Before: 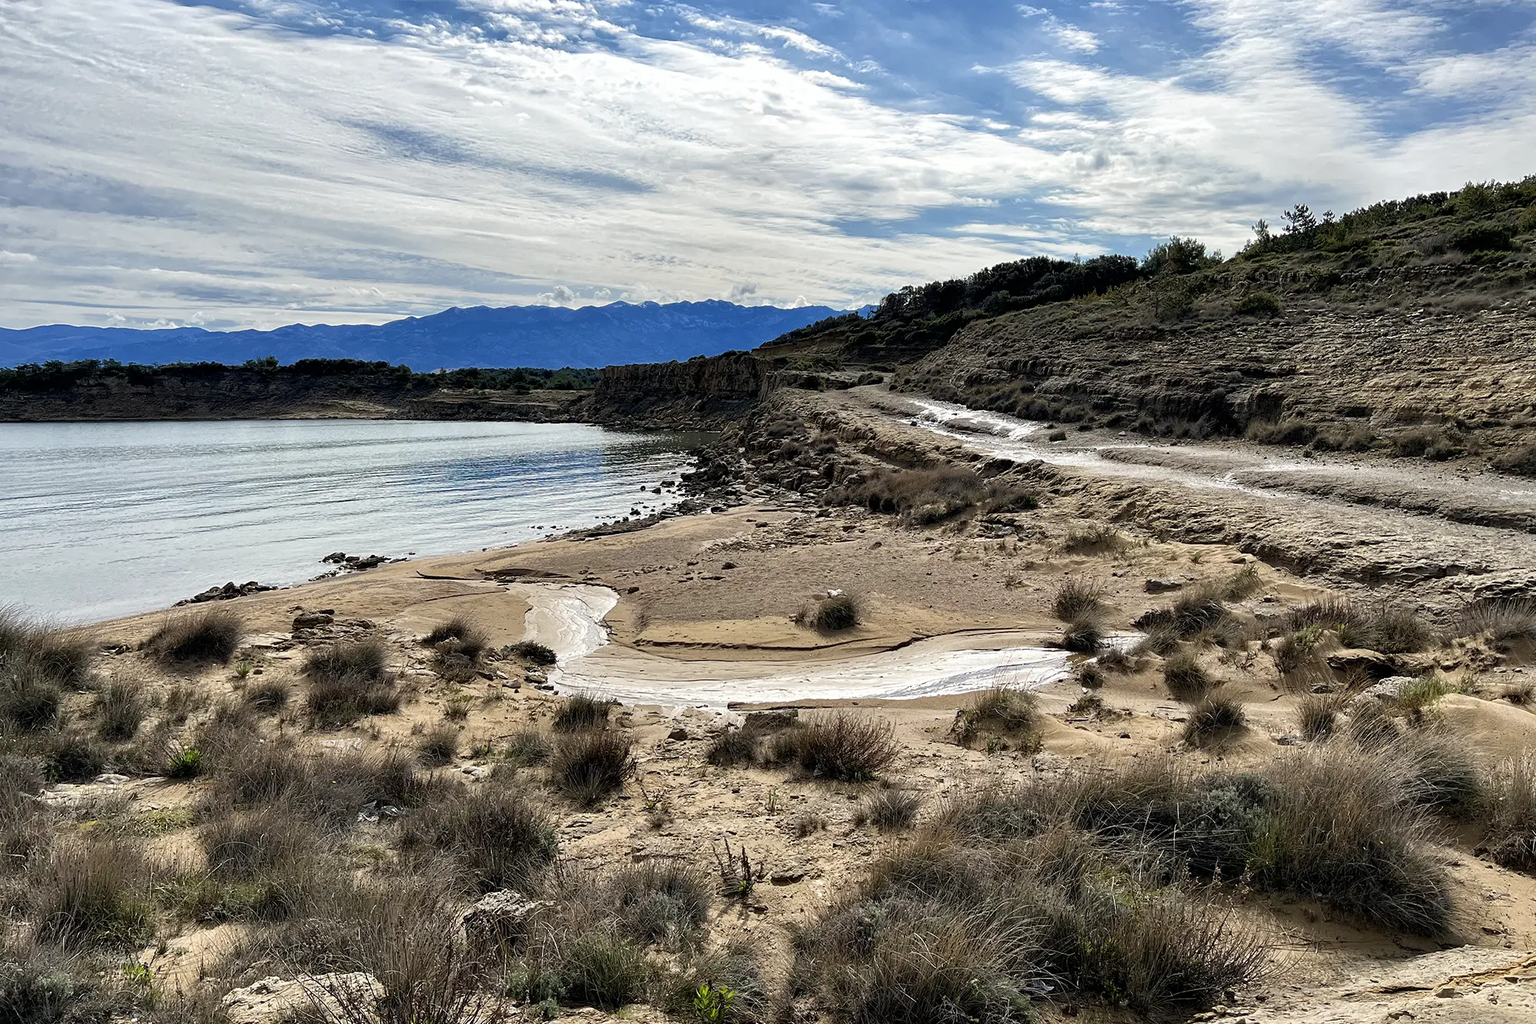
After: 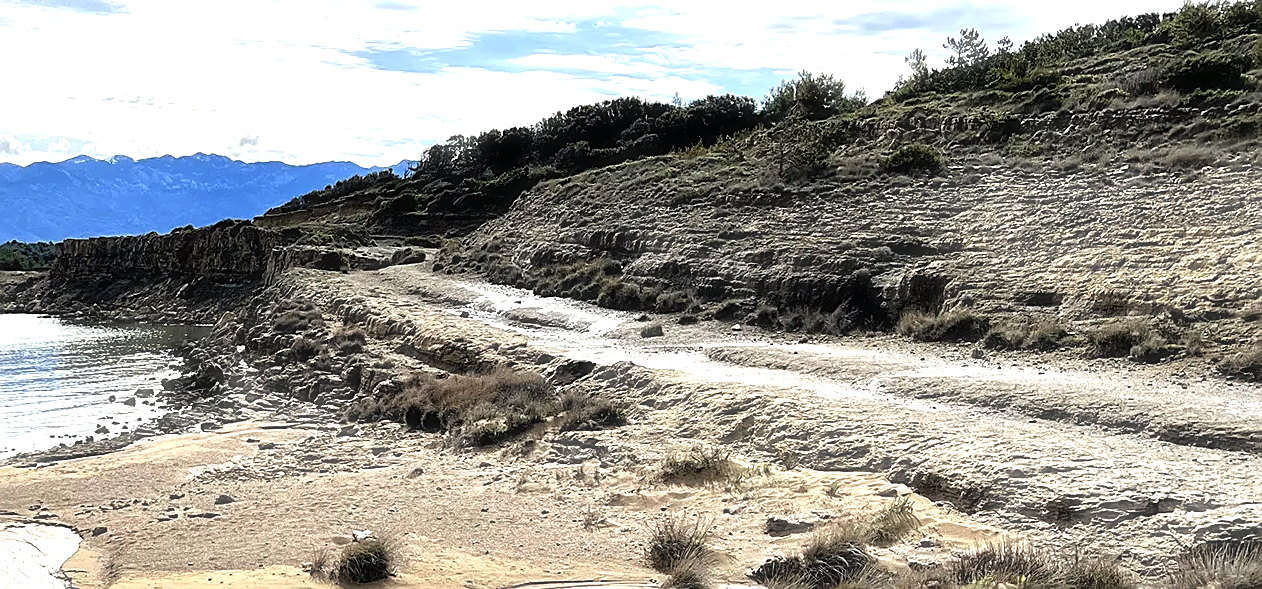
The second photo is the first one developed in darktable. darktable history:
levels: levels [0, 0.478, 1]
sharpen: on, module defaults
crop: left 36.287%, top 17.838%, right 0.581%, bottom 37.936%
vignetting: fall-off start 100.76%
tone equalizer: -8 EV -1.09 EV, -7 EV -1.01 EV, -6 EV -0.842 EV, -5 EV -0.596 EV, -3 EV 0.597 EV, -2 EV 0.881 EV, -1 EV 1 EV, +0 EV 1.08 EV, mask exposure compensation -0.508 EV
haze removal: strength -0.108, compatibility mode true, adaptive false
